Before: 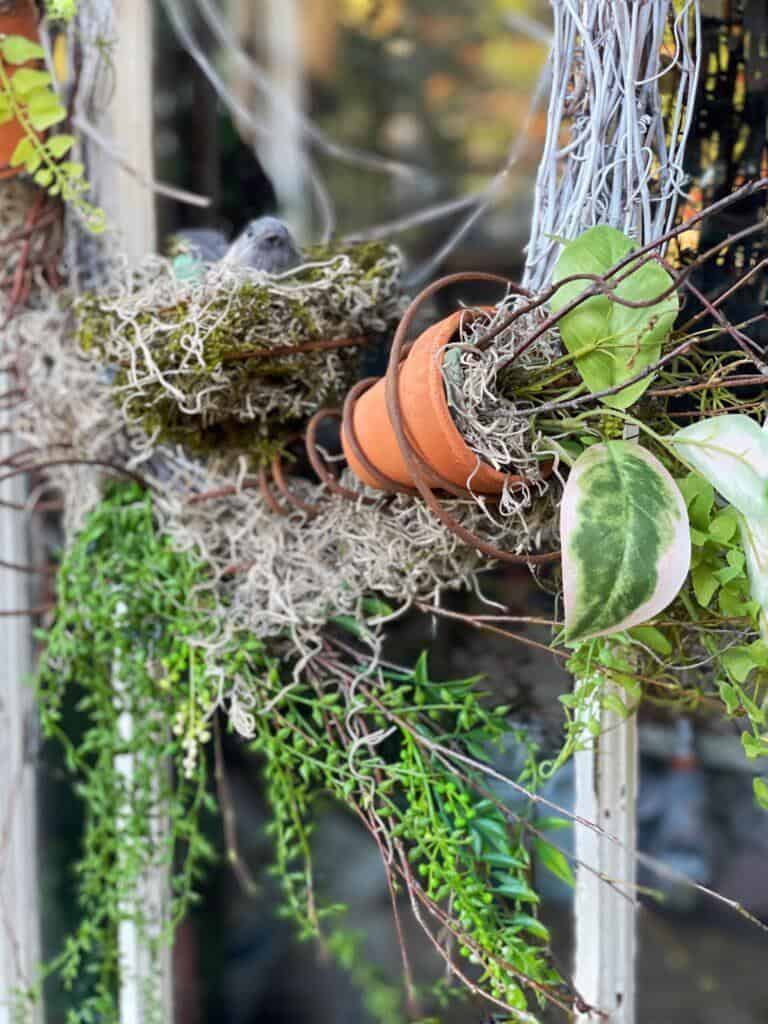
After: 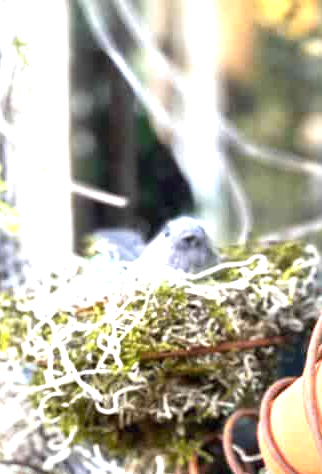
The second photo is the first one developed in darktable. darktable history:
crop and rotate: left 10.817%, top 0.062%, right 47.194%, bottom 53.626%
exposure: black level correction 0, exposure 1.45 EV, compensate exposure bias true, compensate highlight preservation false
